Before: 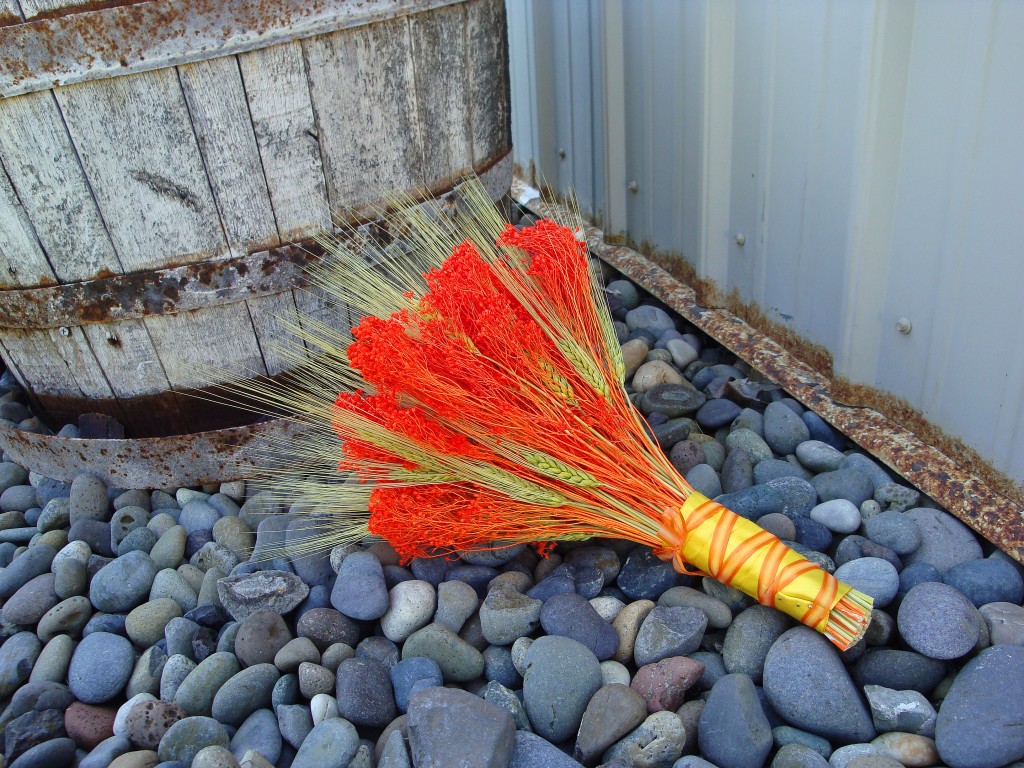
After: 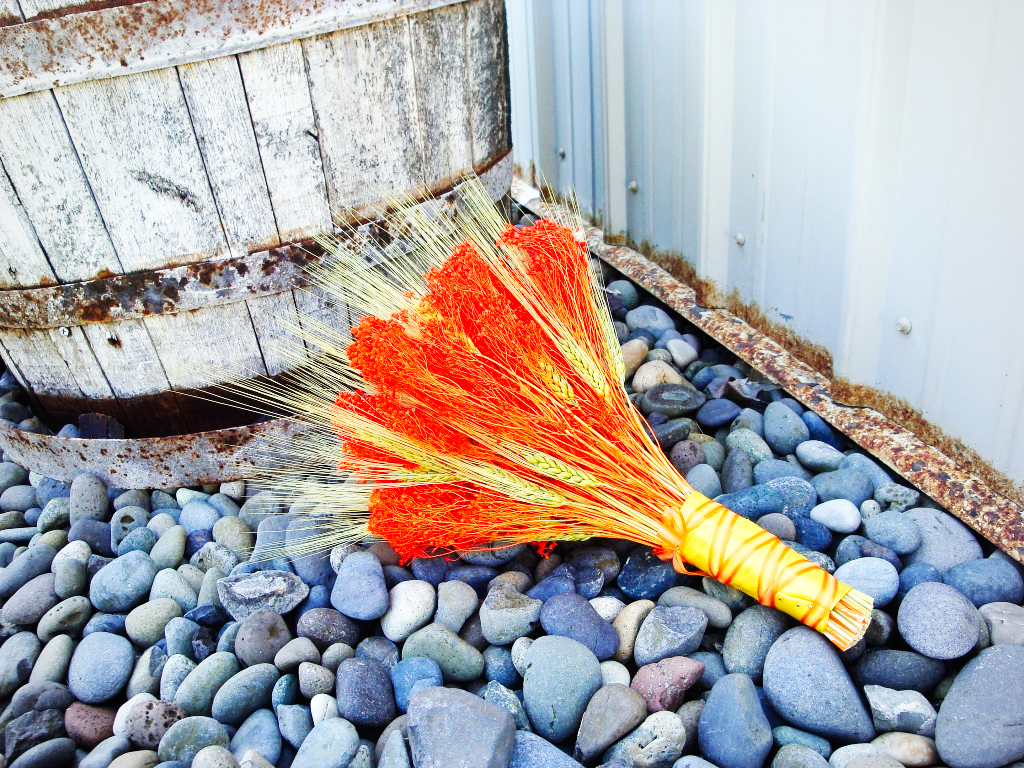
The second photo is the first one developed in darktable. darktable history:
vignetting: brightness -0.167
base curve: curves: ch0 [(0, 0) (0.007, 0.004) (0.027, 0.03) (0.046, 0.07) (0.207, 0.54) (0.442, 0.872) (0.673, 0.972) (1, 1)], preserve colors none
